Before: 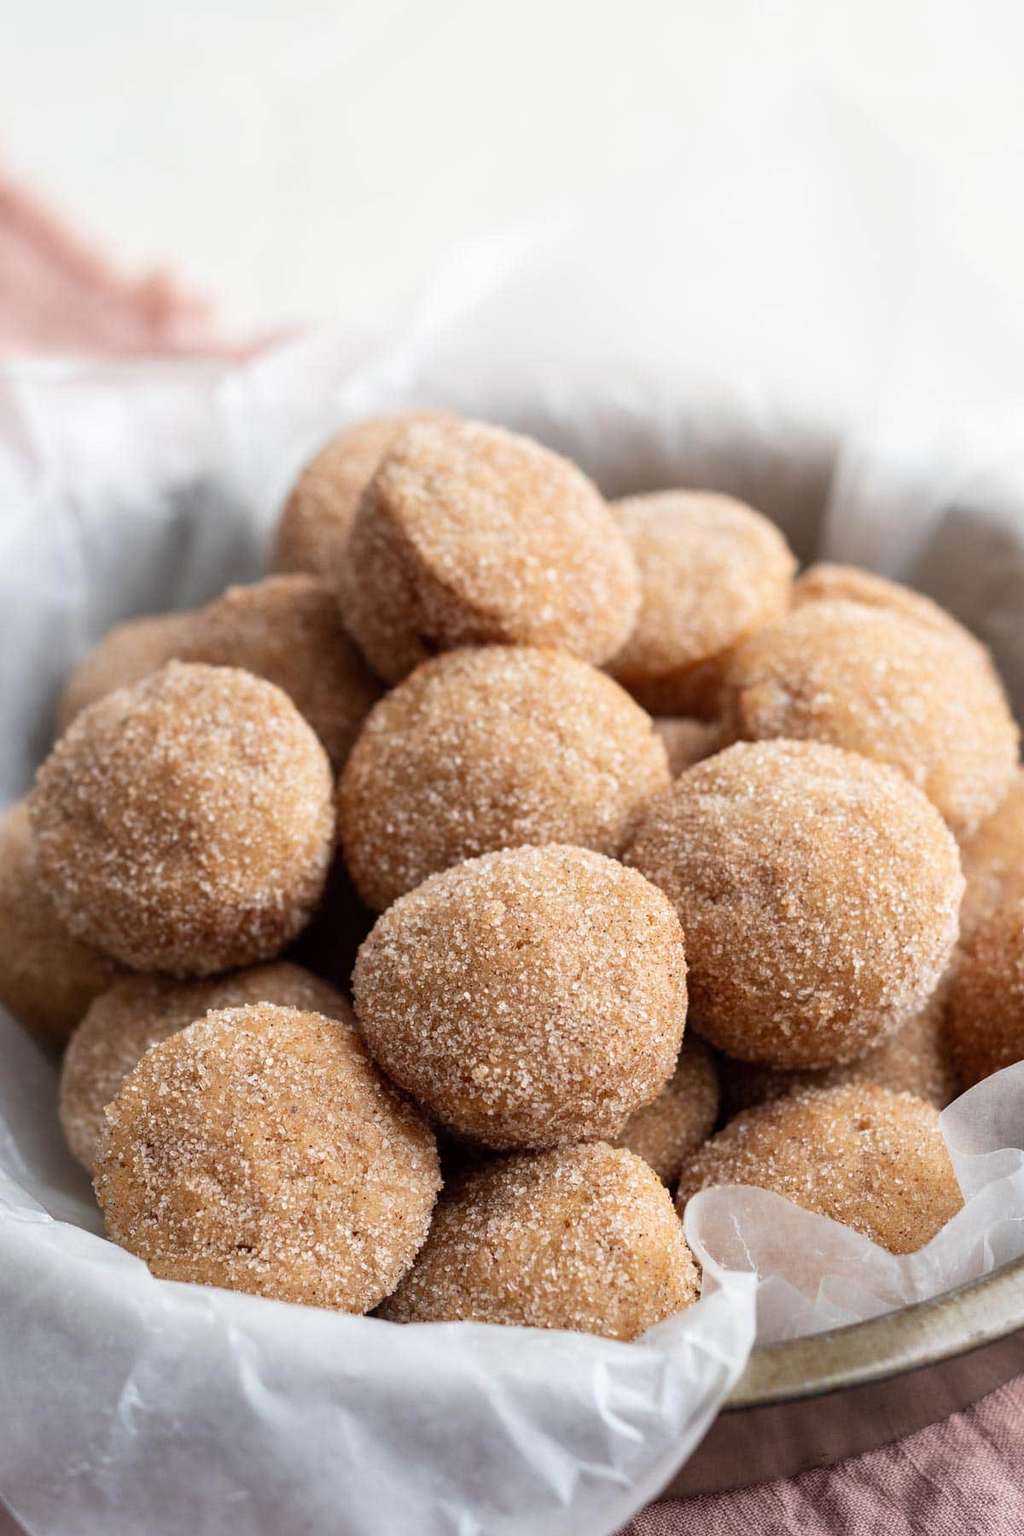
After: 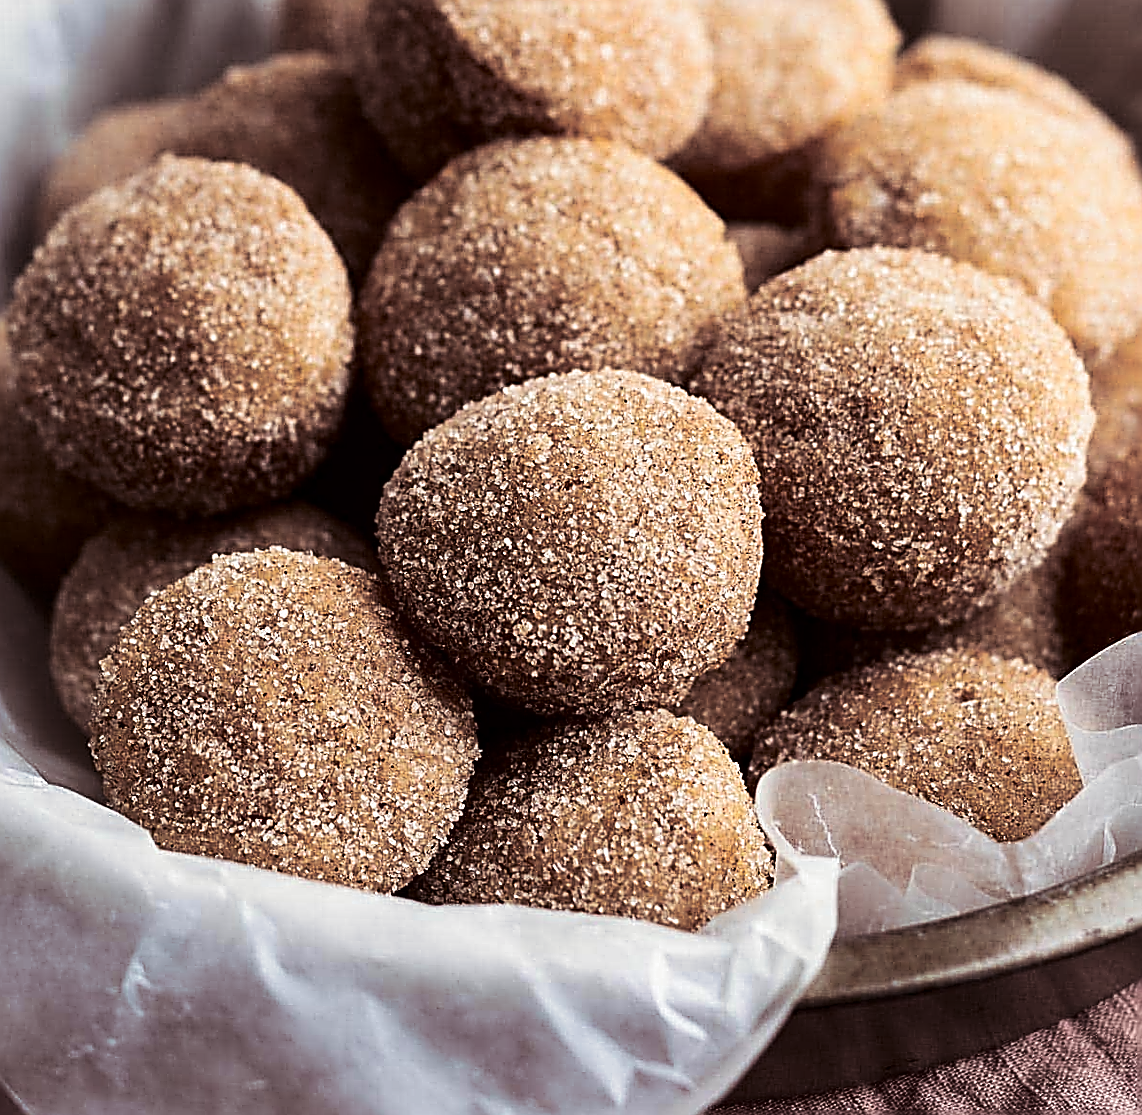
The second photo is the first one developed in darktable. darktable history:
sharpen: amount 2
contrast brightness saturation: contrast 0.19, brightness -0.24, saturation 0.11
split-toning: shadows › saturation 0.24, highlights › hue 54°, highlights › saturation 0.24
crop and rotate: top 36.435%
rotate and perspective: rotation 0.074°, lens shift (vertical) 0.096, lens shift (horizontal) -0.041, crop left 0.043, crop right 0.952, crop top 0.024, crop bottom 0.979
